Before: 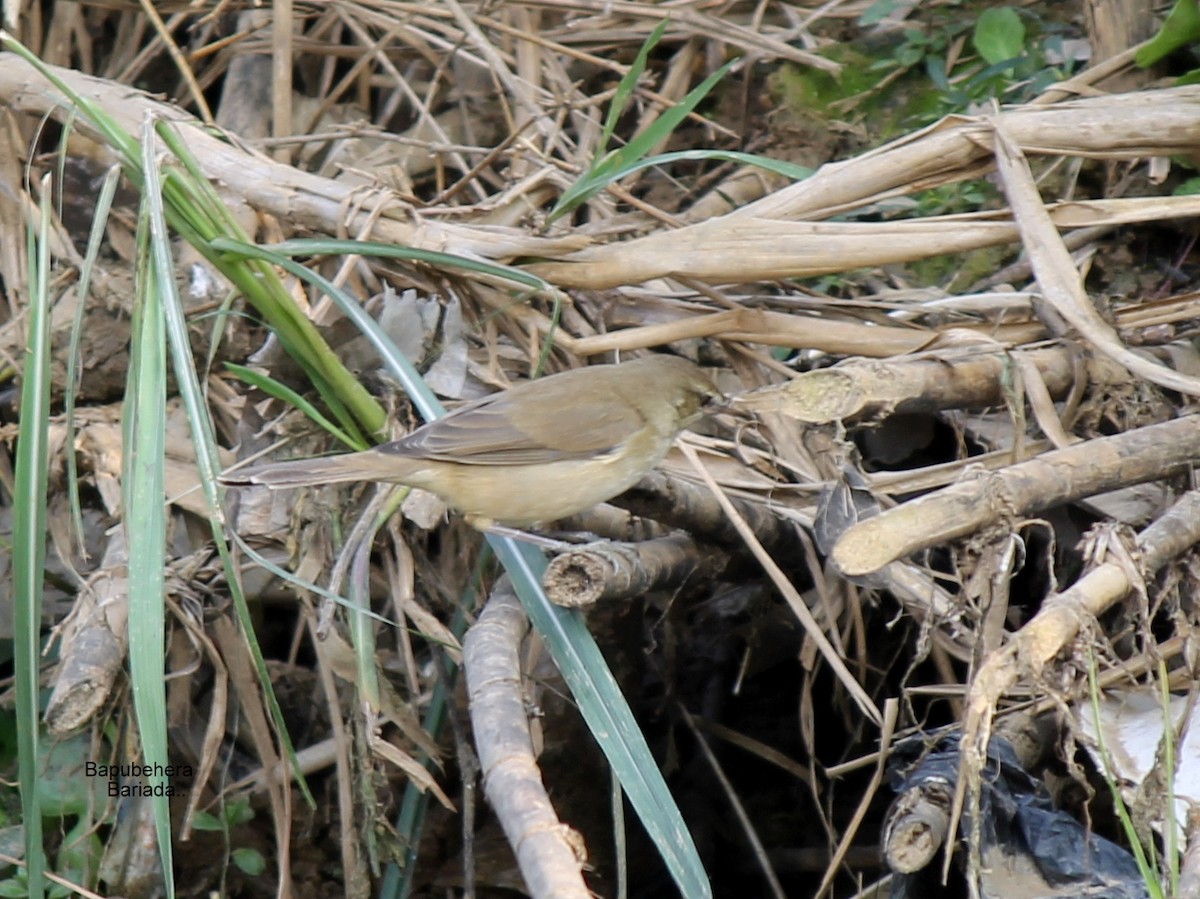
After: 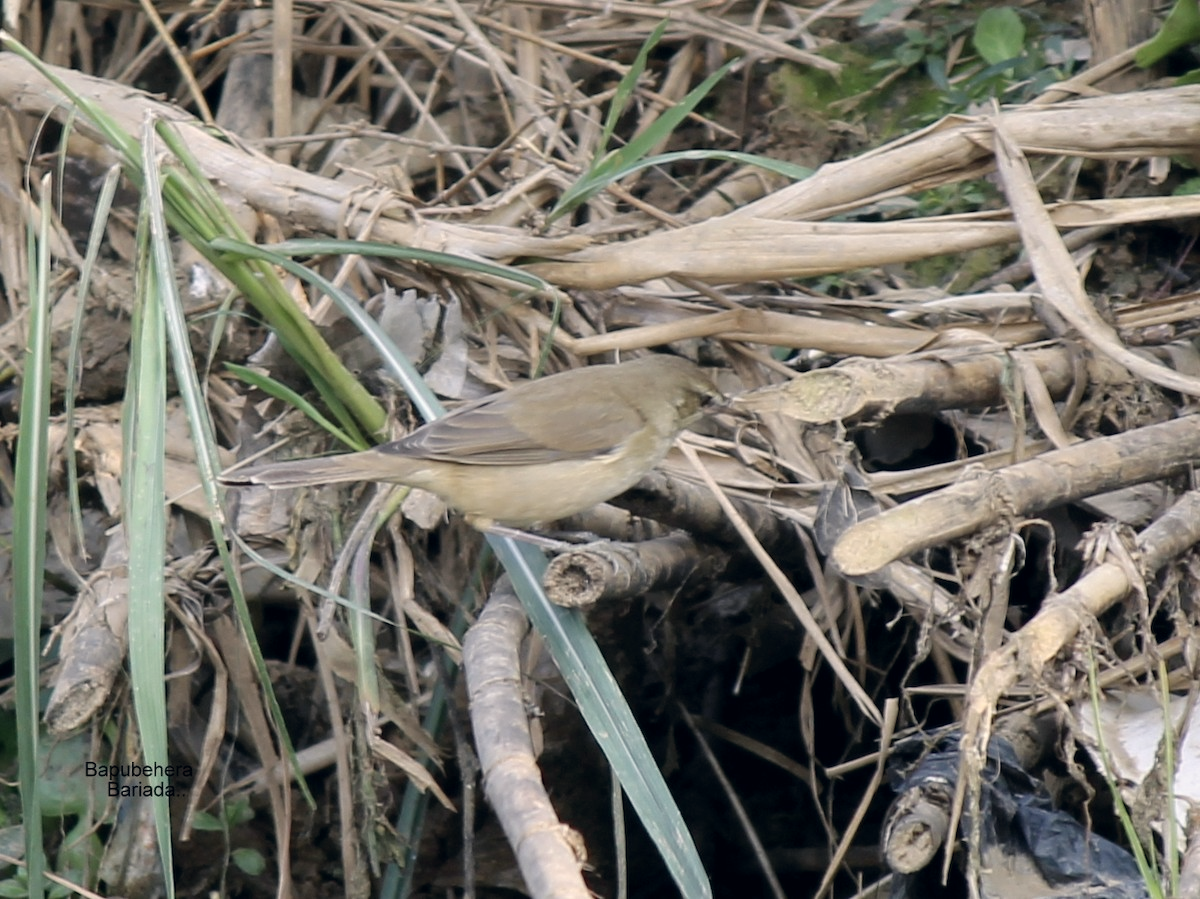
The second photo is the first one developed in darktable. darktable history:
color correction: highlights a* 2.92, highlights b* 5.03, shadows a* -1.86, shadows b* -4.95, saturation 0.774
